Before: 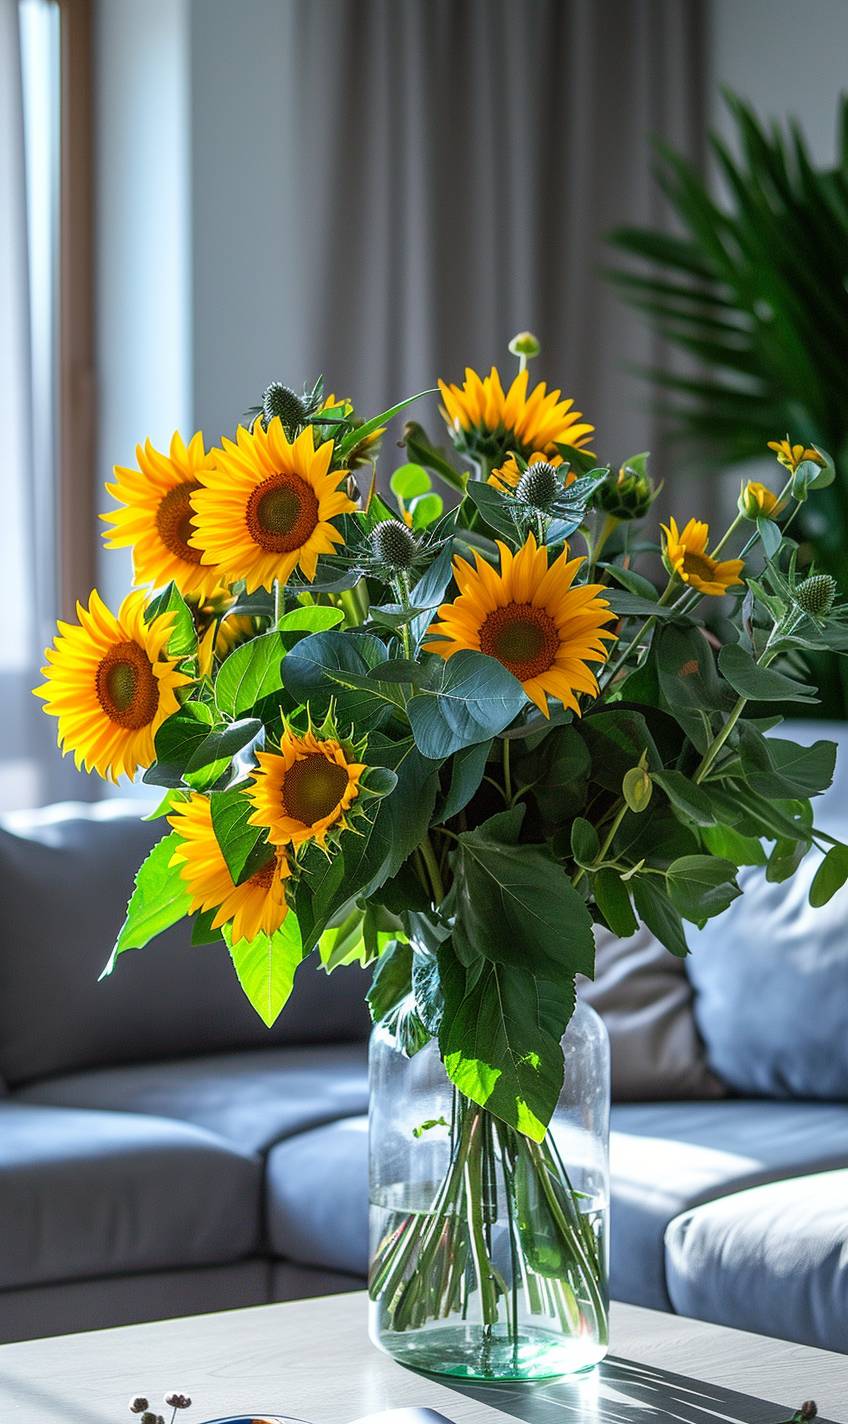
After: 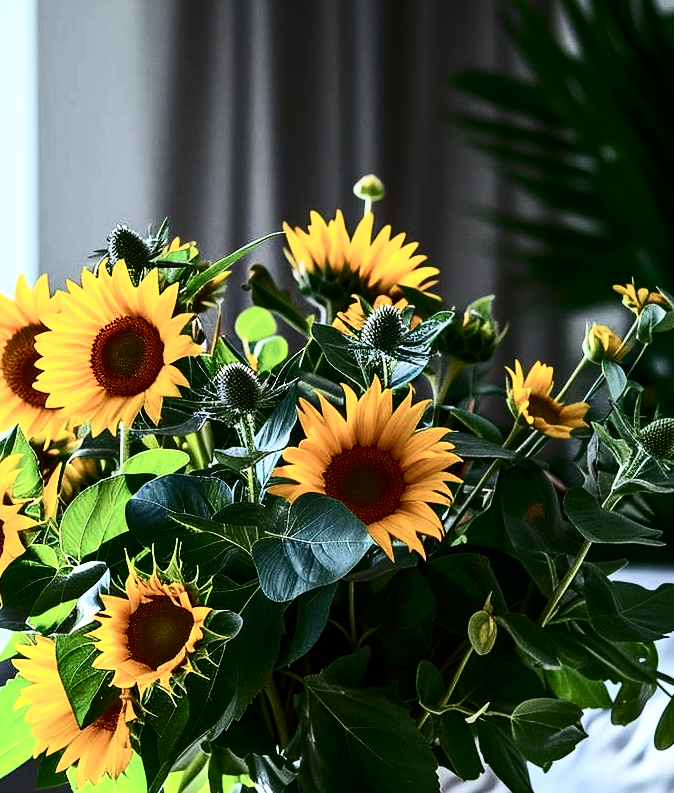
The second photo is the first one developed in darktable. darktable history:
contrast brightness saturation: contrast 0.5, saturation -0.1
shadows and highlights: radius 93.07, shadows -14.46, white point adjustment 0.23, highlights 31.48, compress 48.23%, highlights color adjustment 52.79%, soften with gaussian
exposure: compensate highlight preservation false
crop: left 18.38%, top 11.092%, right 2.134%, bottom 33.217%
